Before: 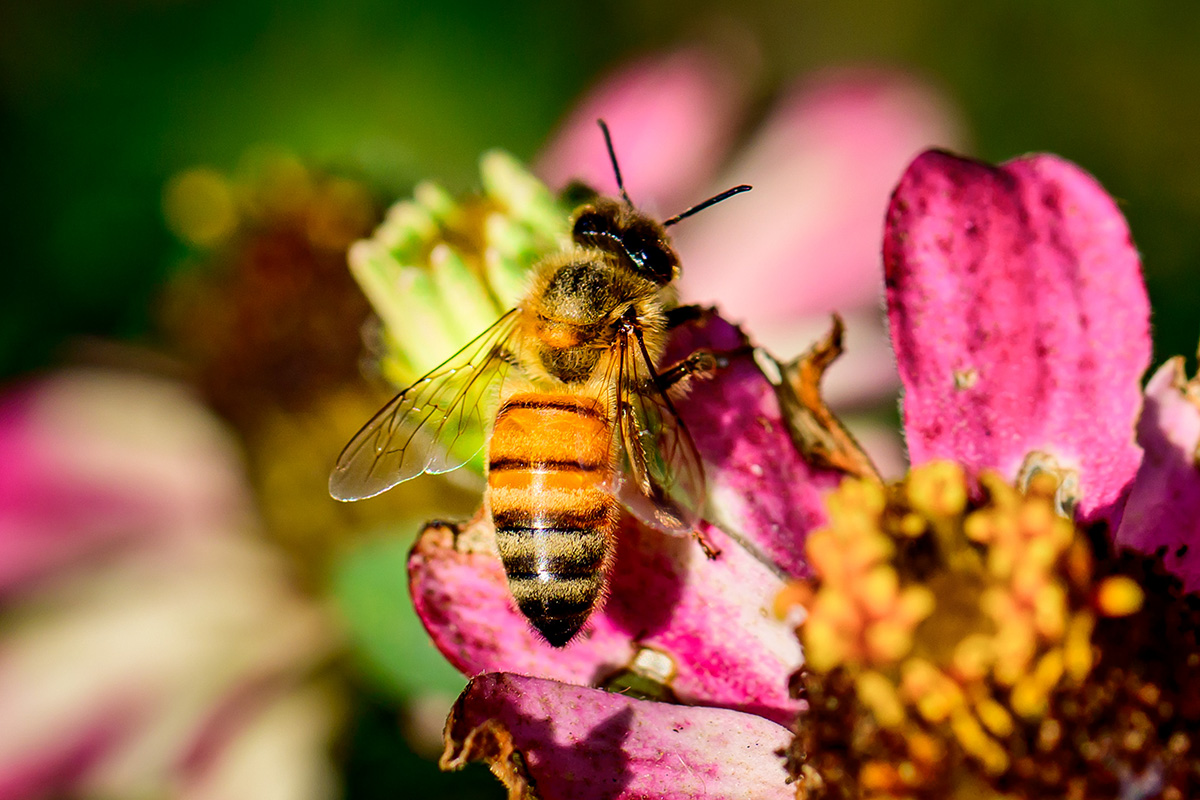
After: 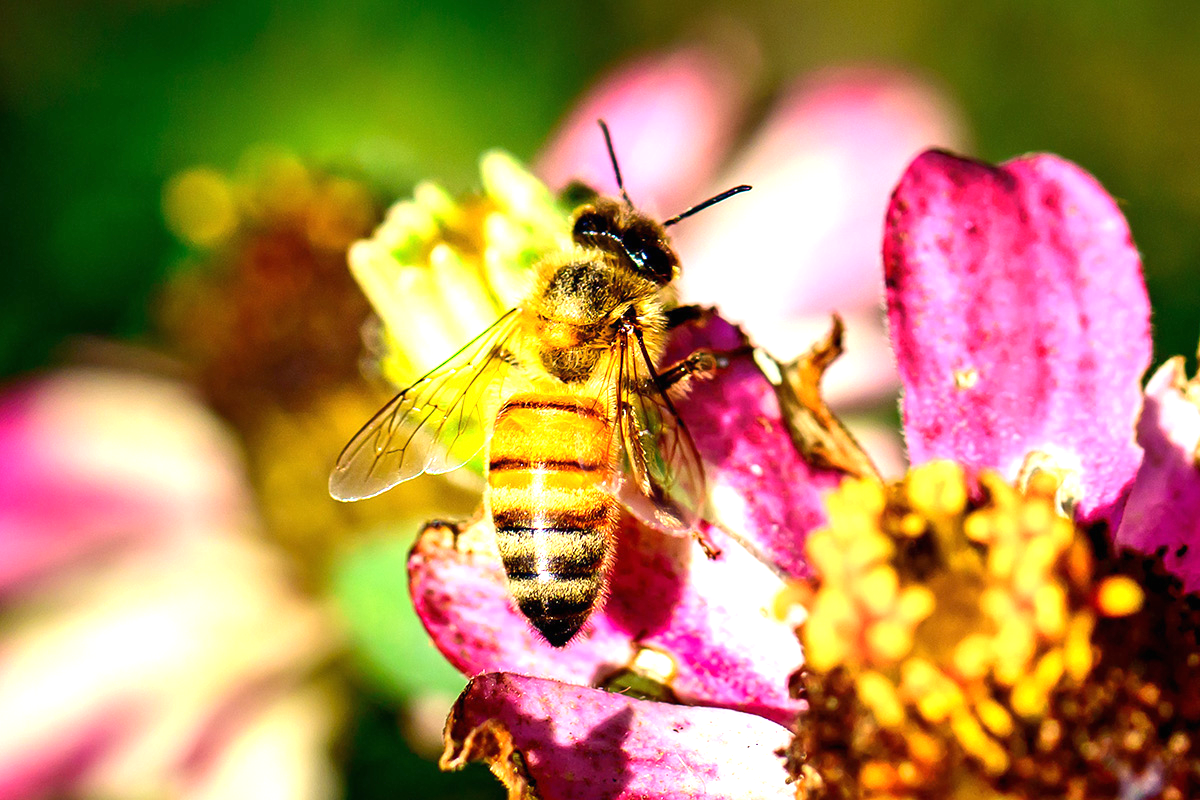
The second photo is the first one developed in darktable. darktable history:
white balance: emerald 1
exposure: black level correction 0, exposure 1.2 EV, compensate highlight preservation false
